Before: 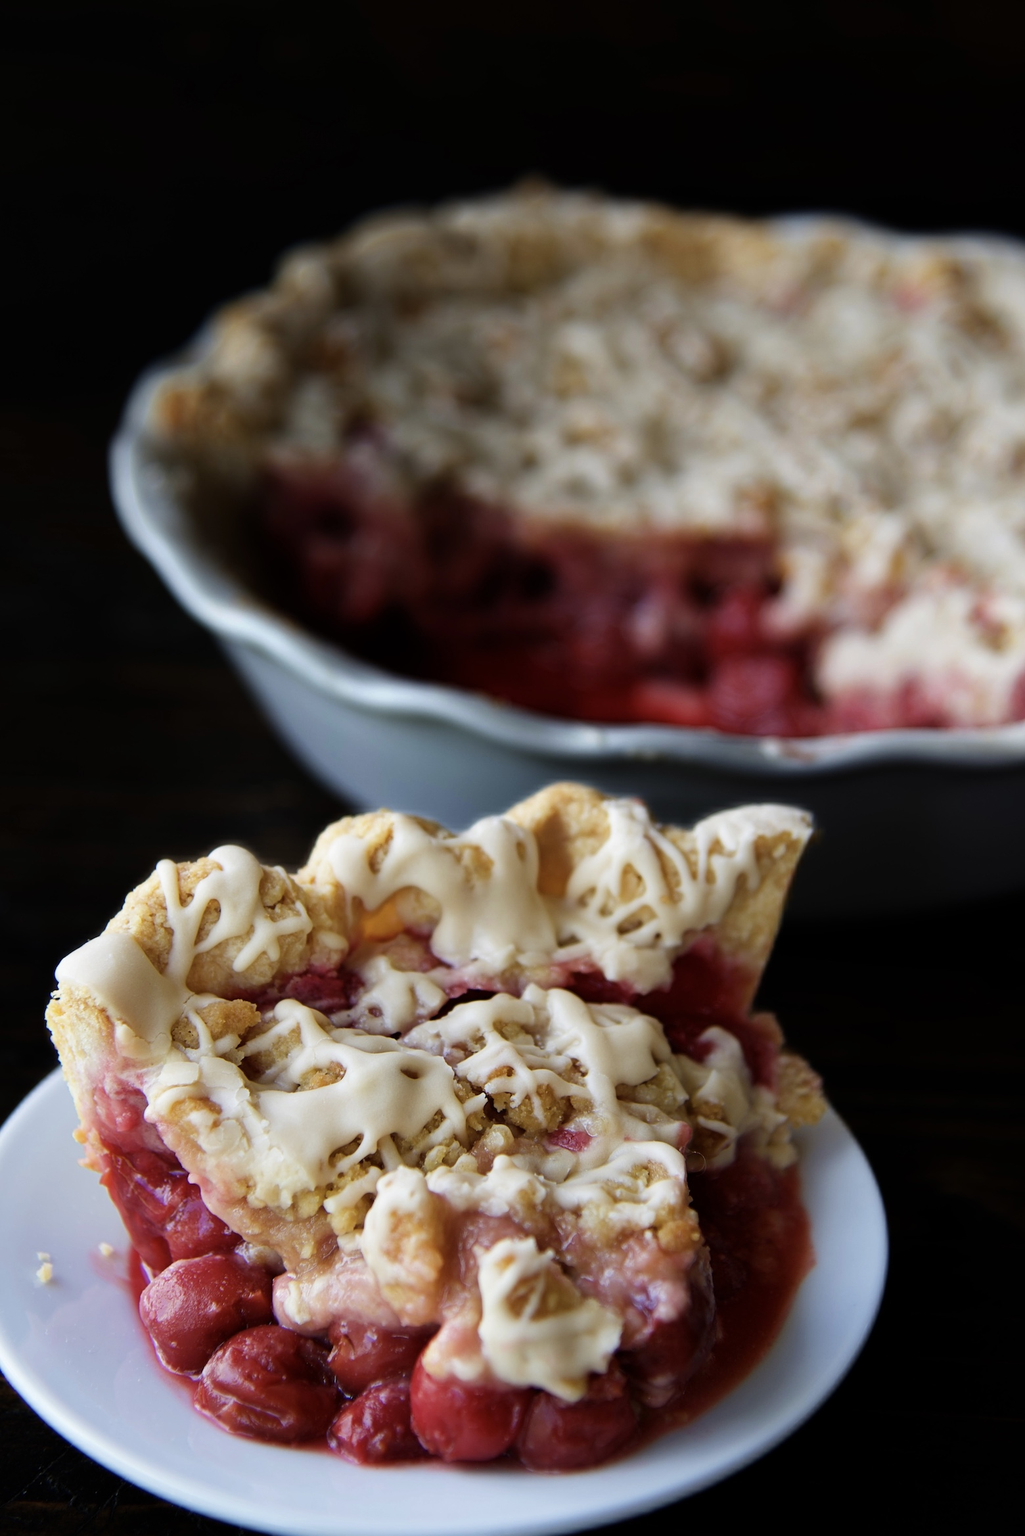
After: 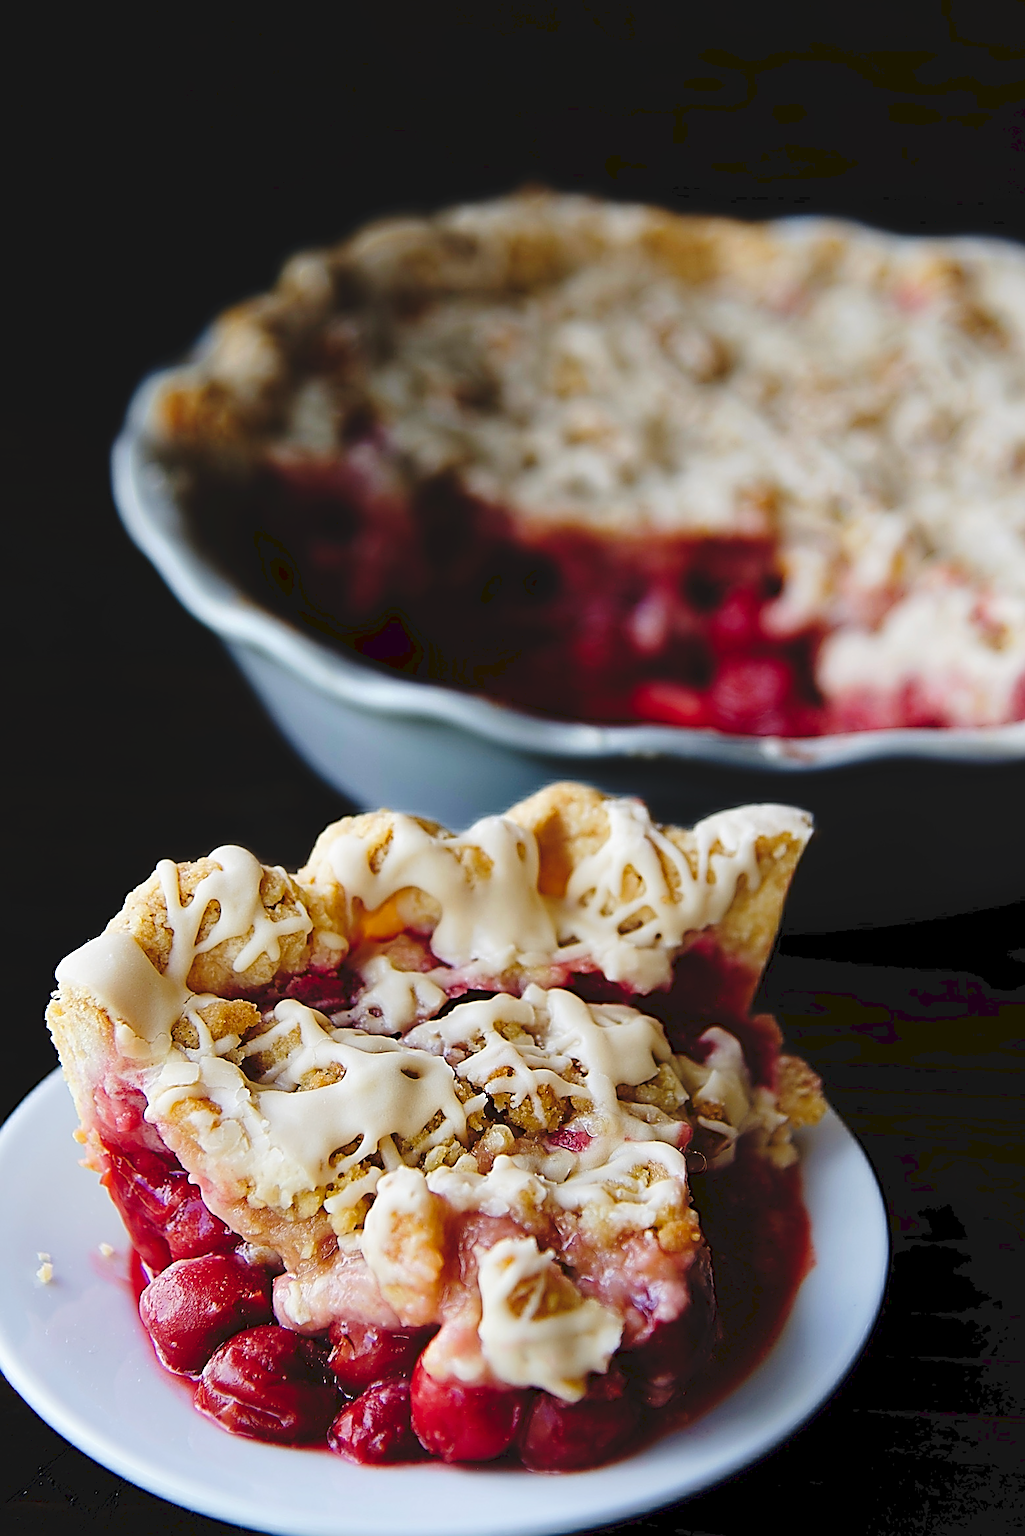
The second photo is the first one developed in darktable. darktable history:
sharpen: amount 2
tone curve: curves: ch0 [(0, 0) (0.003, 0.074) (0.011, 0.079) (0.025, 0.083) (0.044, 0.095) (0.069, 0.097) (0.1, 0.11) (0.136, 0.131) (0.177, 0.159) (0.224, 0.209) (0.277, 0.279) (0.335, 0.367) (0.399, 0.455) (0.468, 0.538) (0.543, 0.621) (0.623, 0.699) (0.709, 0.782) (0.801, 0.848) (0.898, 0.924) (1, 1)], preserve colors none
